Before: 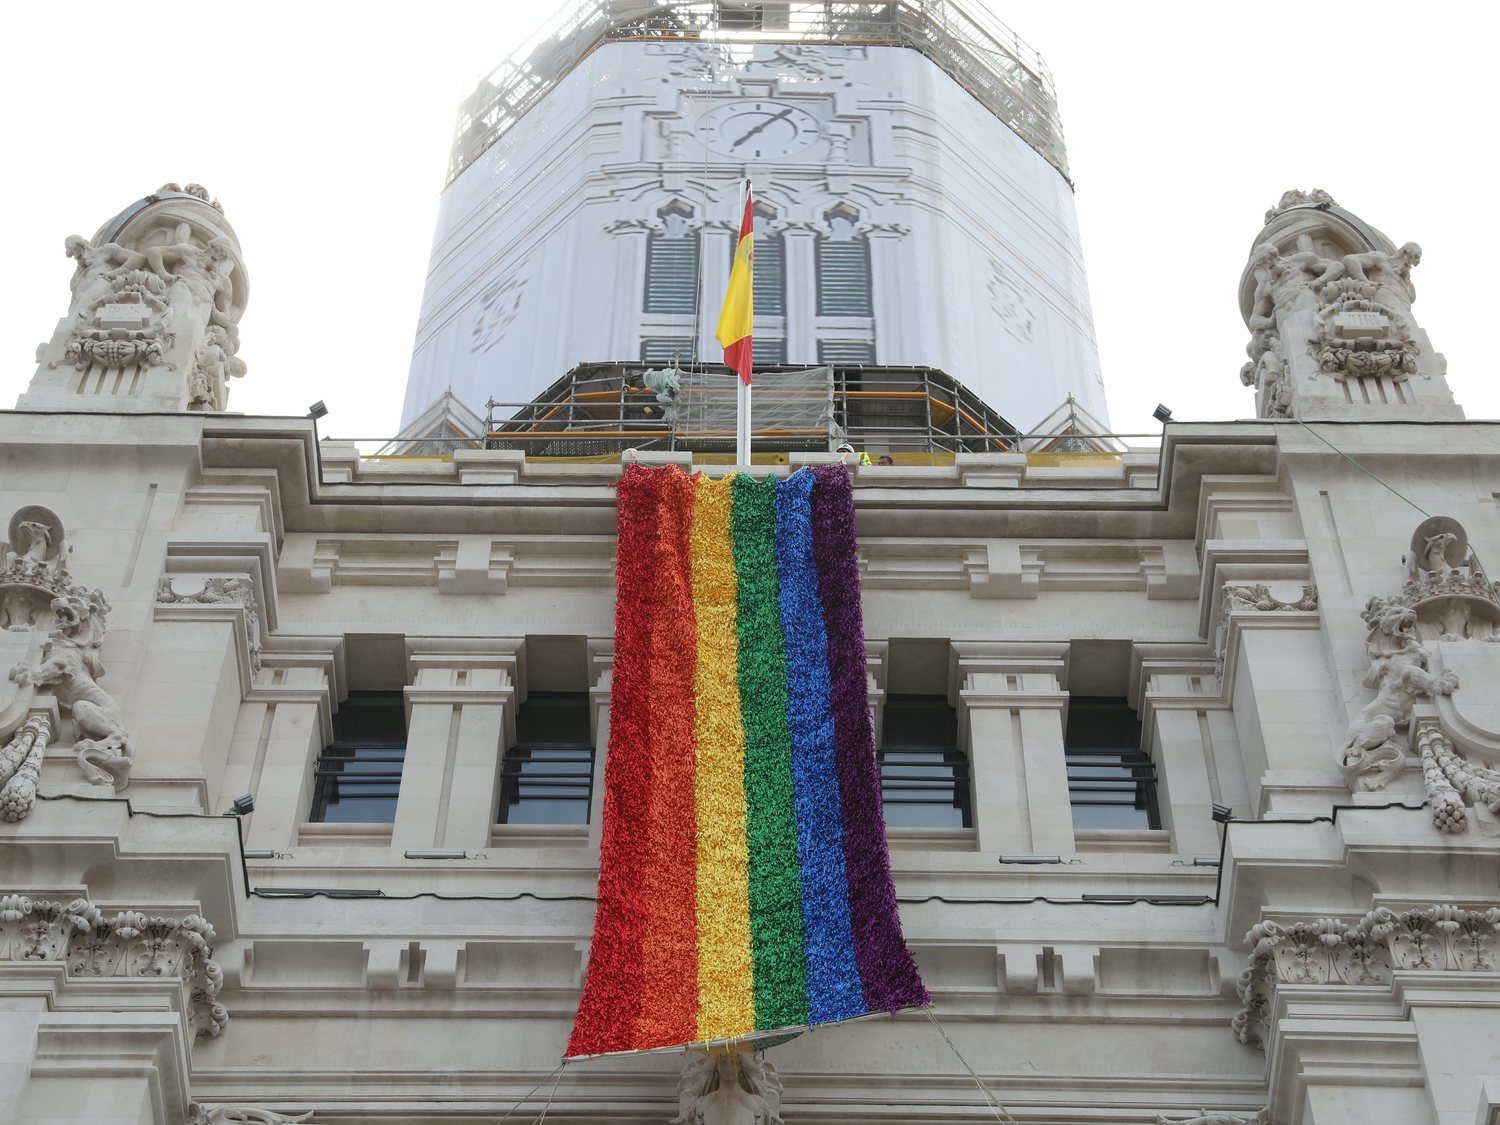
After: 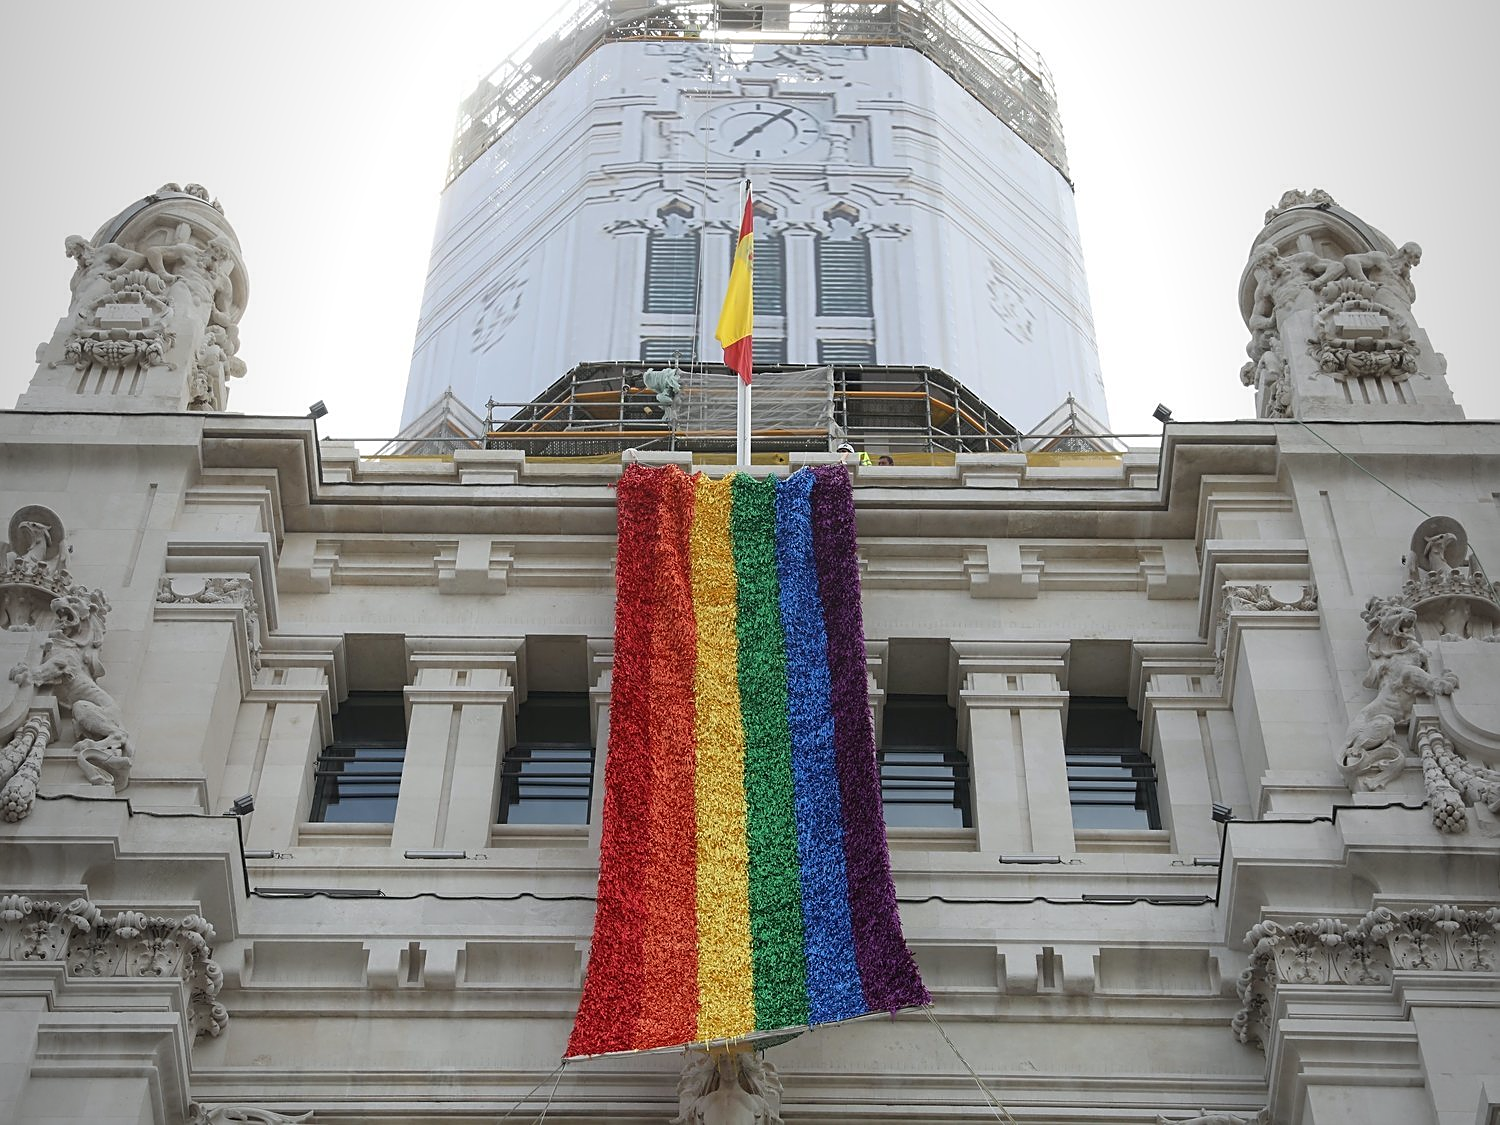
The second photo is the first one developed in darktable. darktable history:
vignetting: fall-off start 97%, fall-off radius 100%, width/height ratio 0.609, unbound false
sharpen: on, module defaults
